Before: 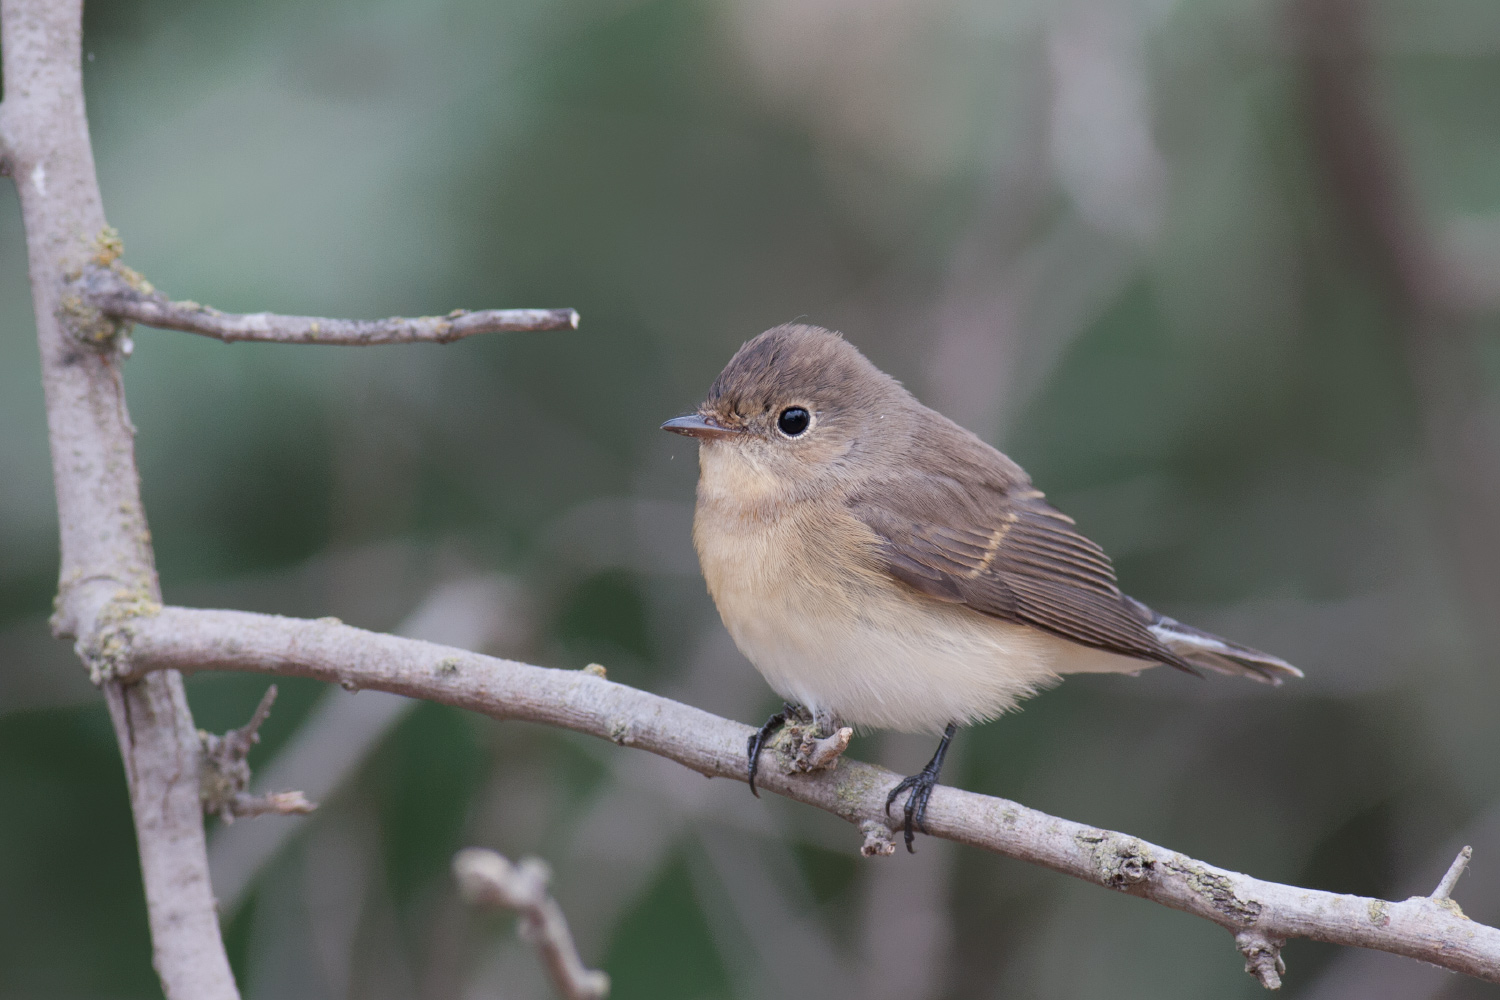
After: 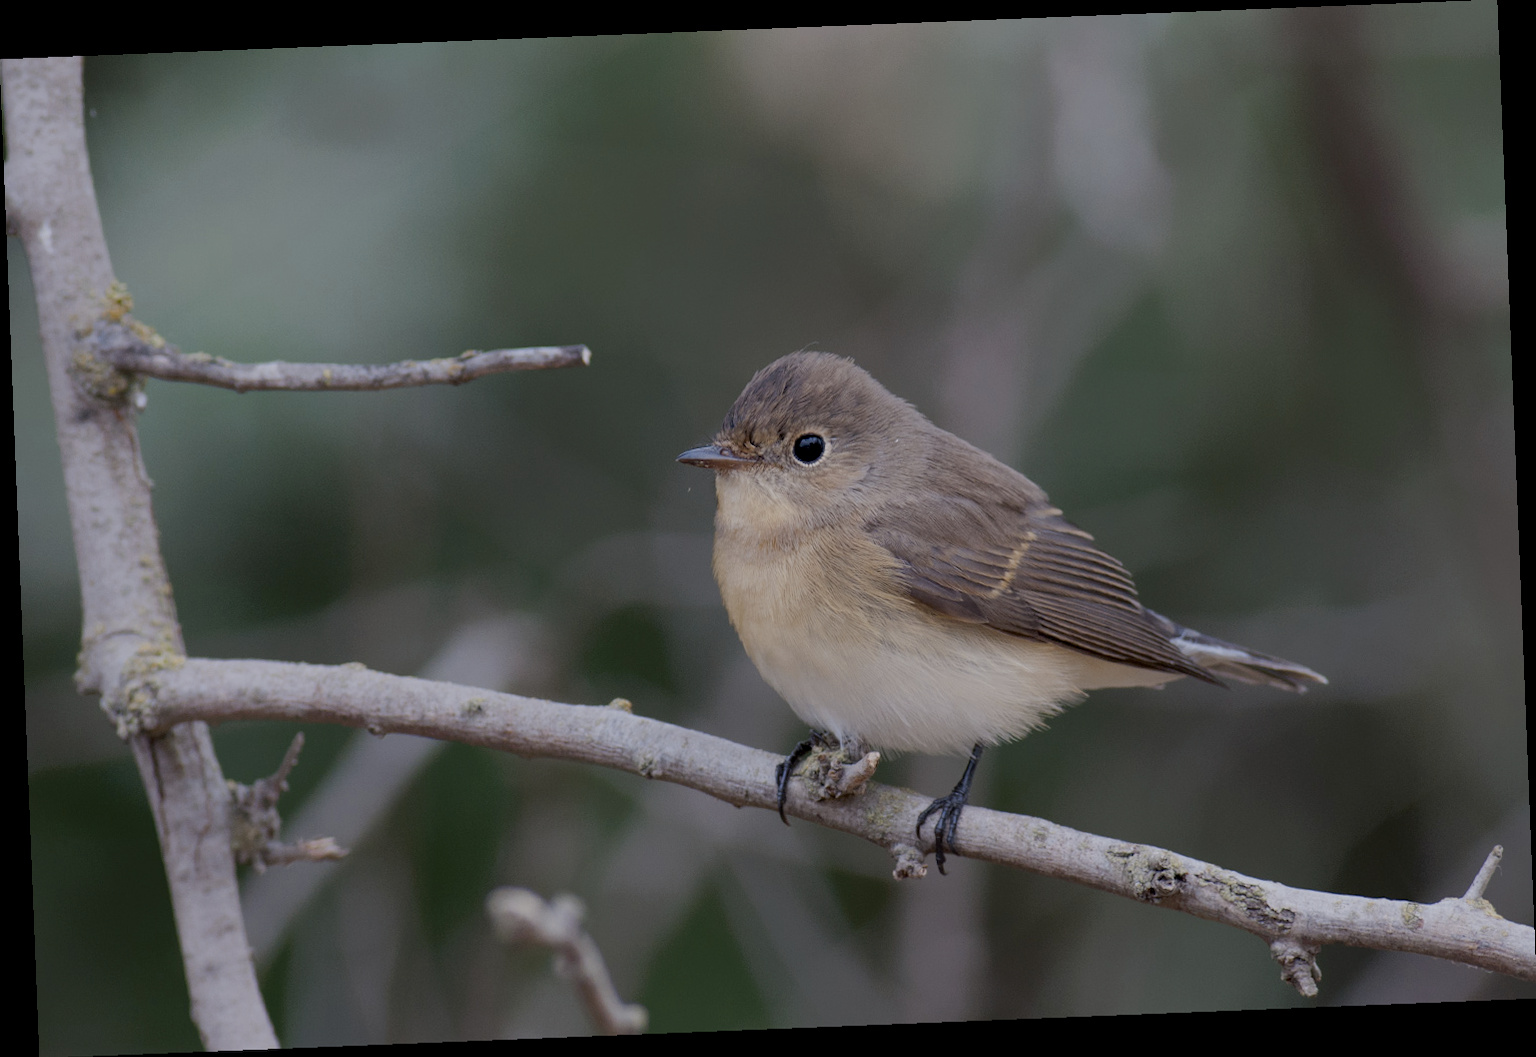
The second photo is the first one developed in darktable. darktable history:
color contrast: green-magenta contrast 0.8, blue-yellow contrast 1.1, unbound 0
exposure: black level correction 0.009, exposure -0.637 EV, compensate highlight preservation false
rotate and perspective: rotation -2.29°, automatic cropping off
